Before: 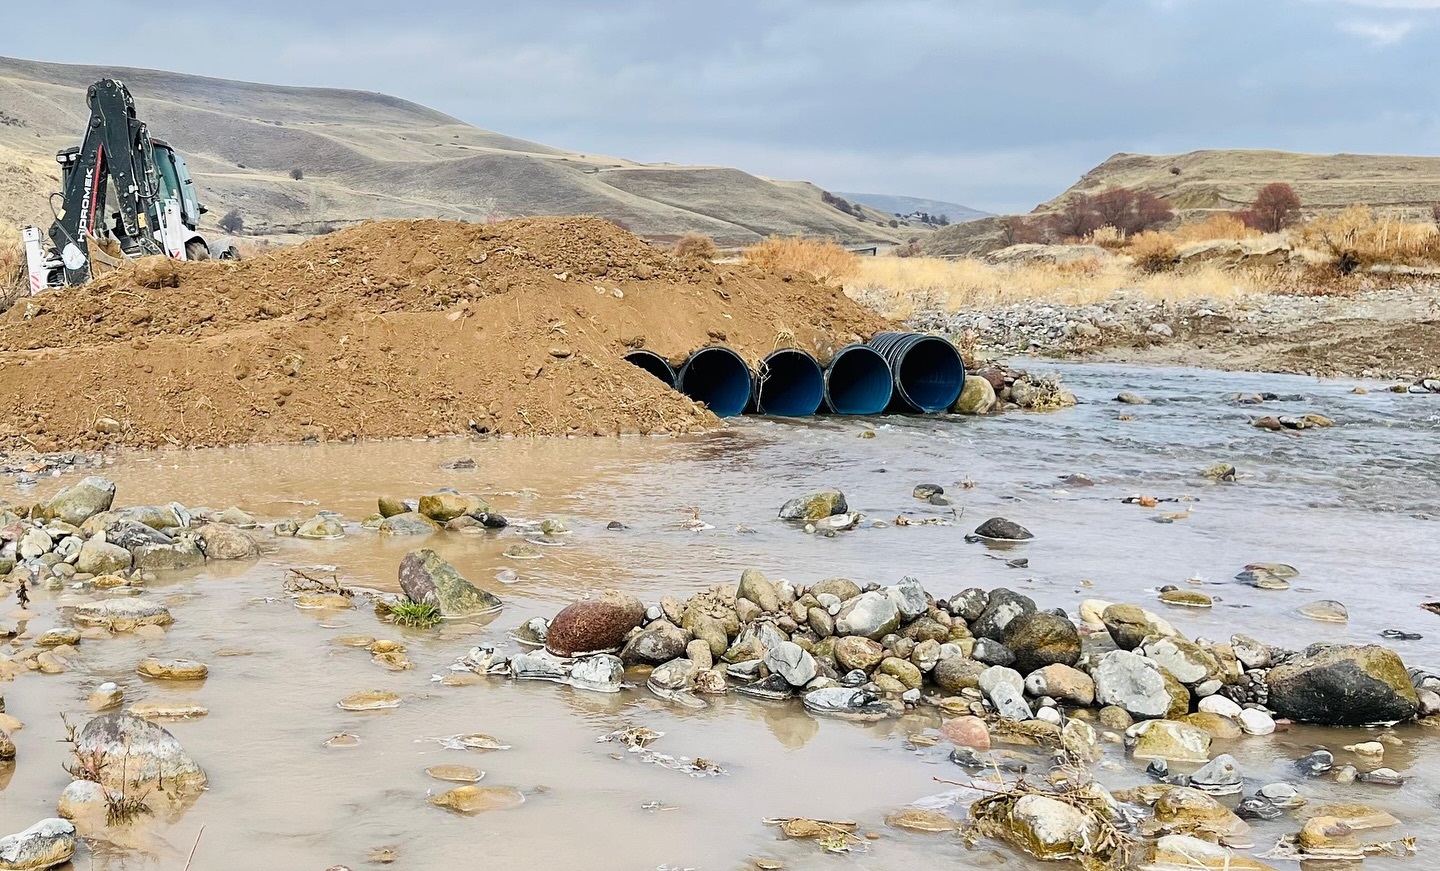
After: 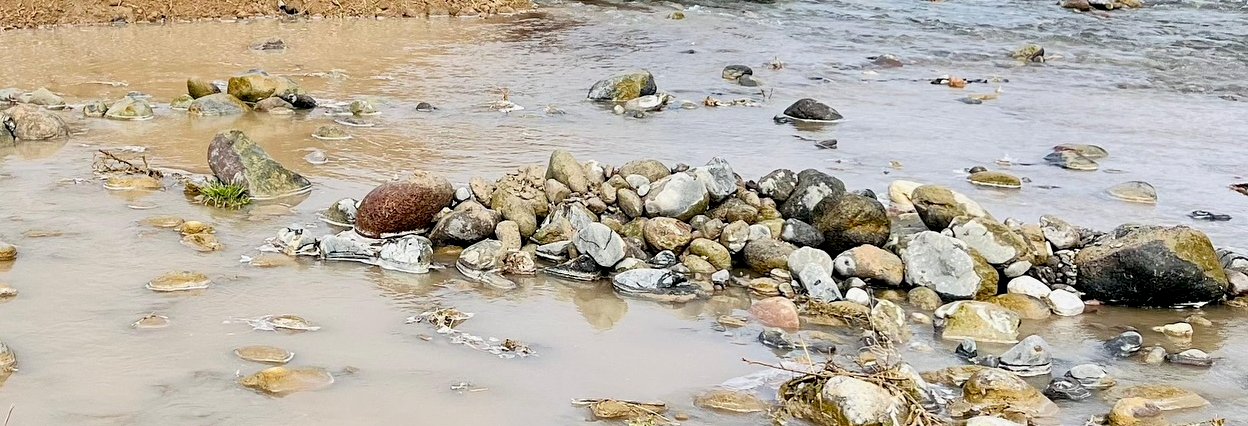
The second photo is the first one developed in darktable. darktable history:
exposure: black level correction 0.01, exposure 0.011 EV, compensate highlight preservation false
crop and rotate: left 13.306%, top 48.129%, bottom 2.928%
